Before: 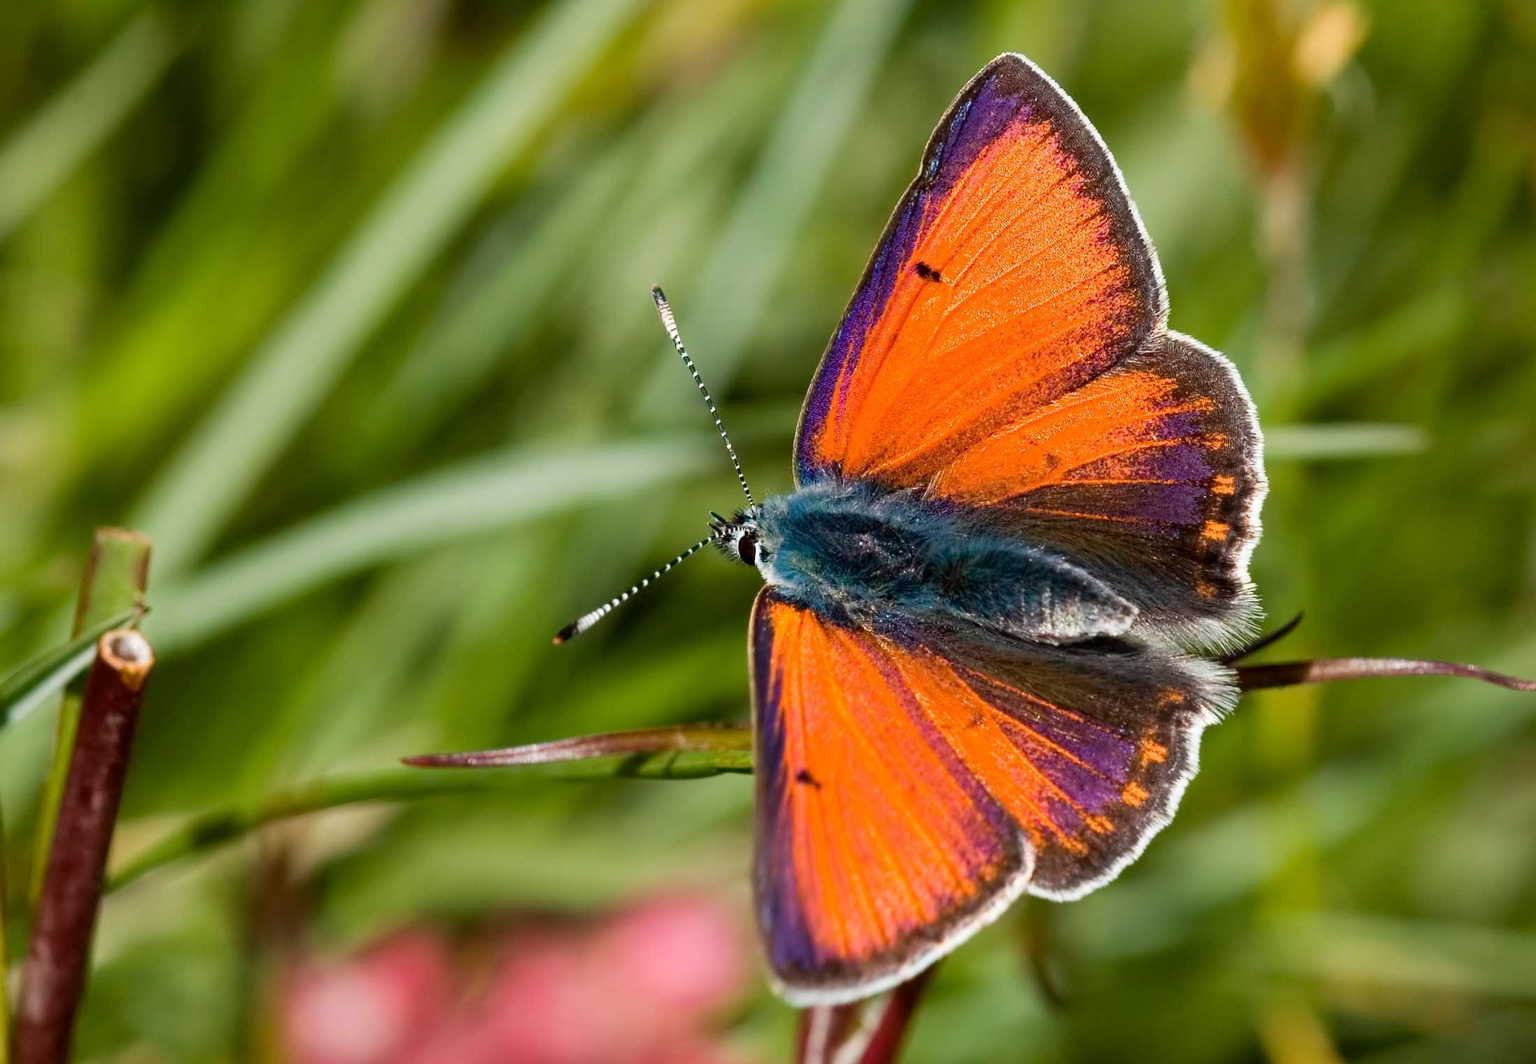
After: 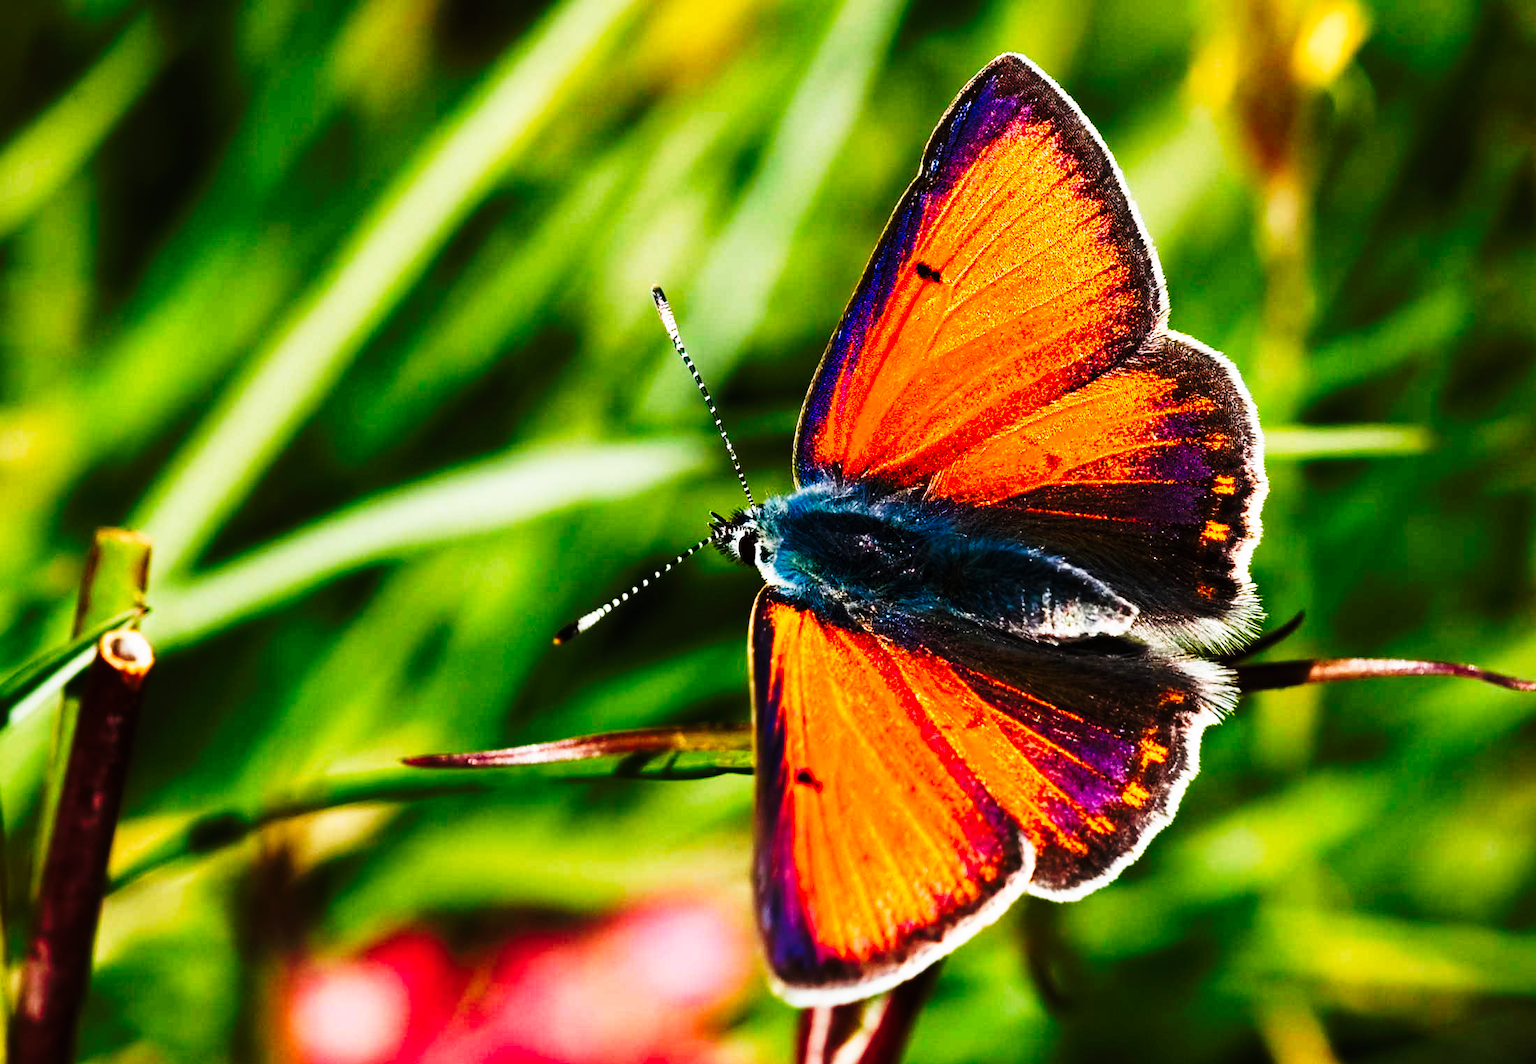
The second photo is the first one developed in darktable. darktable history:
tone curve: curves: ch0 [(0, 0) (0.003, 0.004) (0.011, 0.006) (0.025, 0.008) (0.044, 0.012) (0.069, 0.017) (0.1, 0.021) (0.136, 0.029) (0.177, 0.043) (0.224, 0.062) (0.277, 0.108) (0.335, 0.166) (0.399, 0.301) (0.468, 0.467) (0.543, 0.64) (0.623, 0.803) (0.709, 0.908) (0.801, 0.969) (0.898, 0.988) (1, 1)], preserve colors none
